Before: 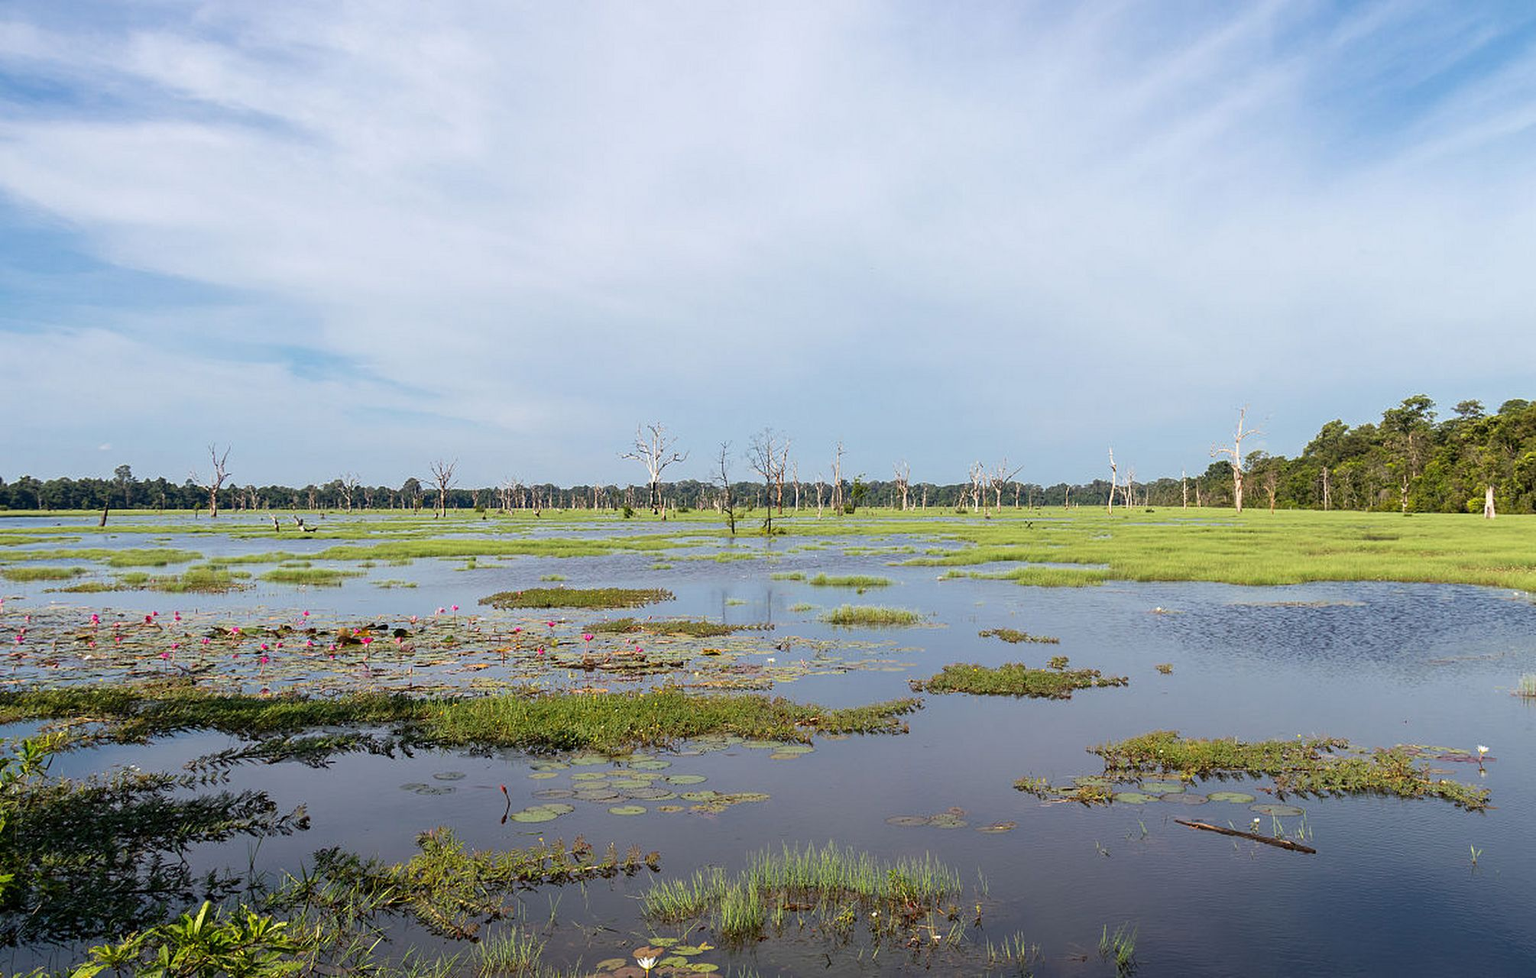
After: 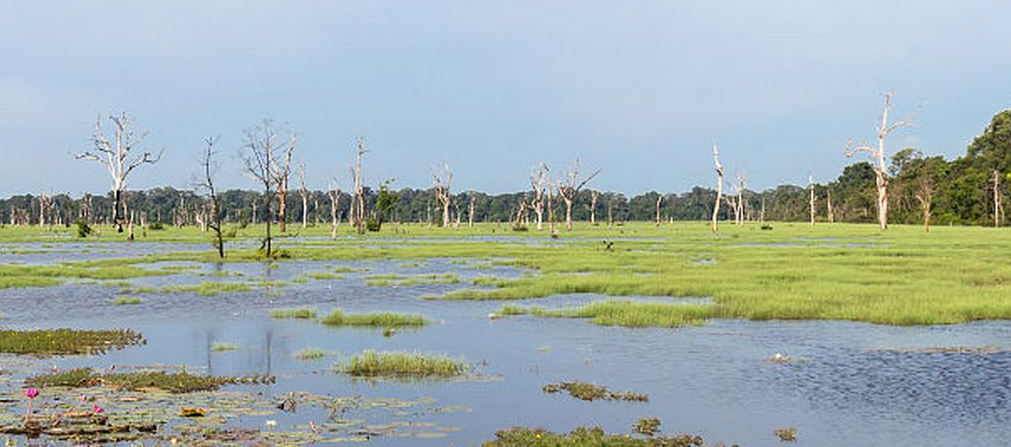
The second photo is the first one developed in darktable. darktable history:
shadows and highlights: shadows -28.81, highlights 29.64
crop: left 36.766%, top 34.509%, right 12.924%, bottom 30.543%
